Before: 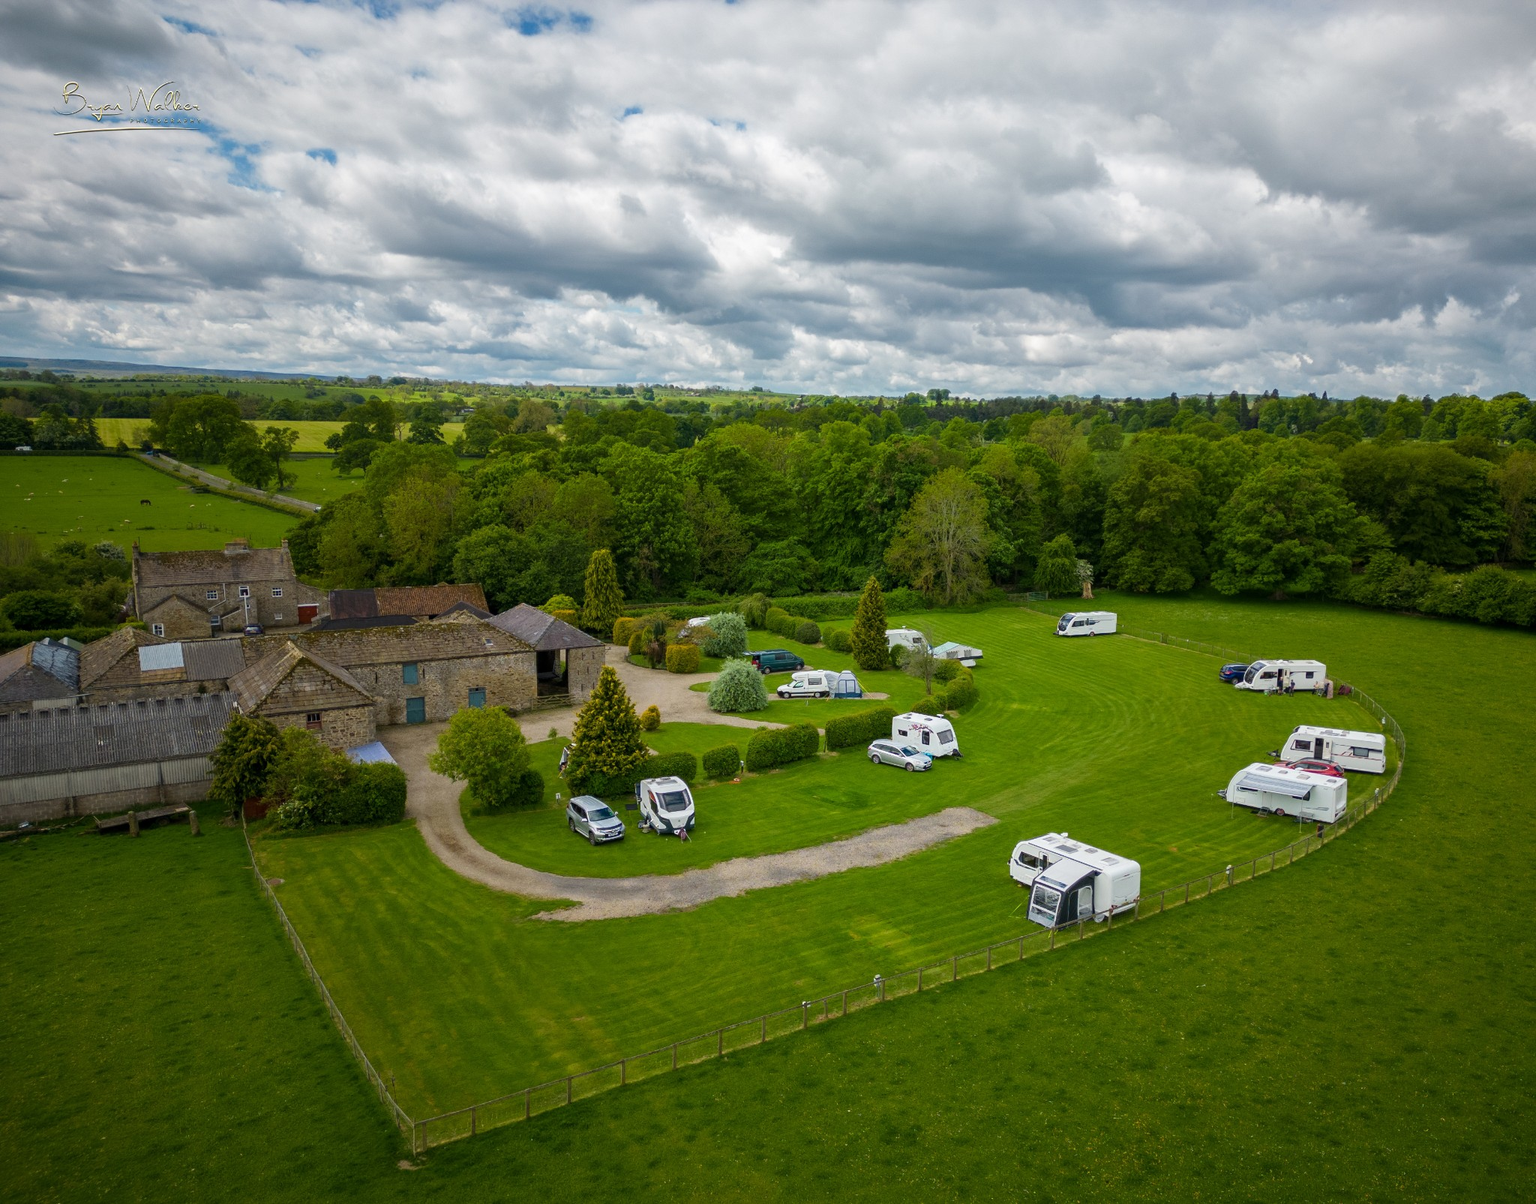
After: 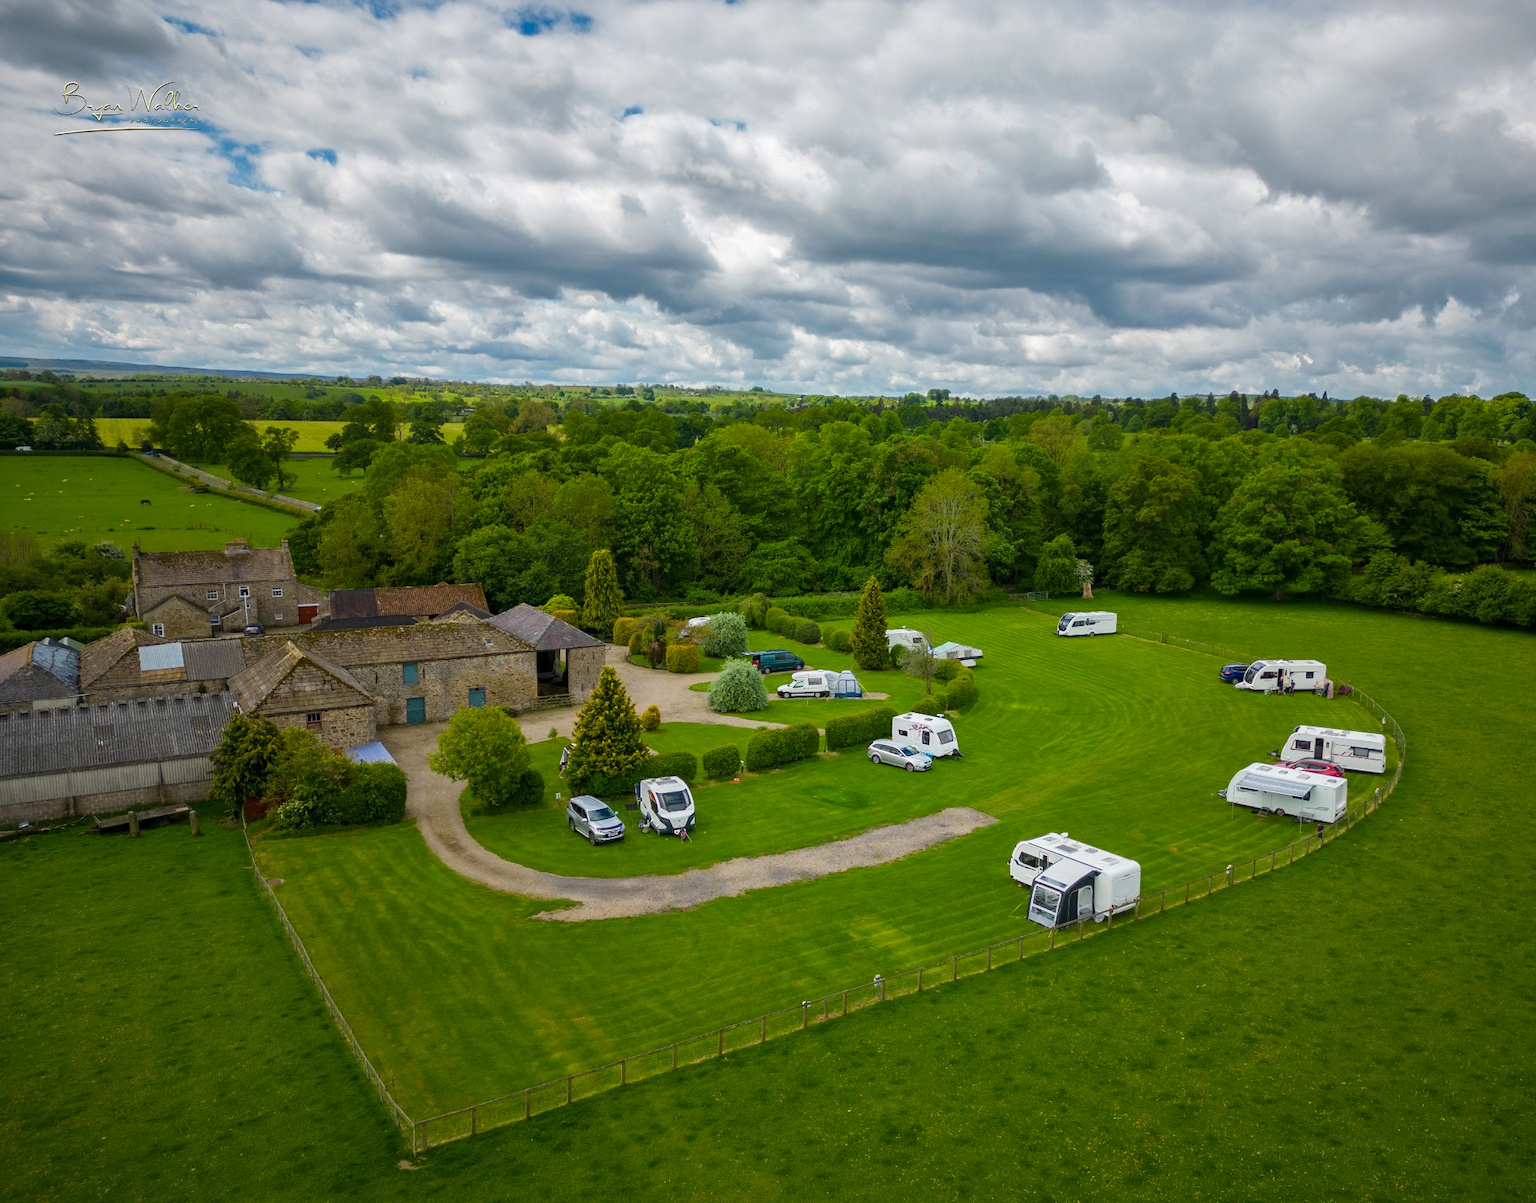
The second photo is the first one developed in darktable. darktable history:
shadows and highlights: shadows 32, highlights -32, soften with gaussian
contrast brightness saturation: saturation 0.13
